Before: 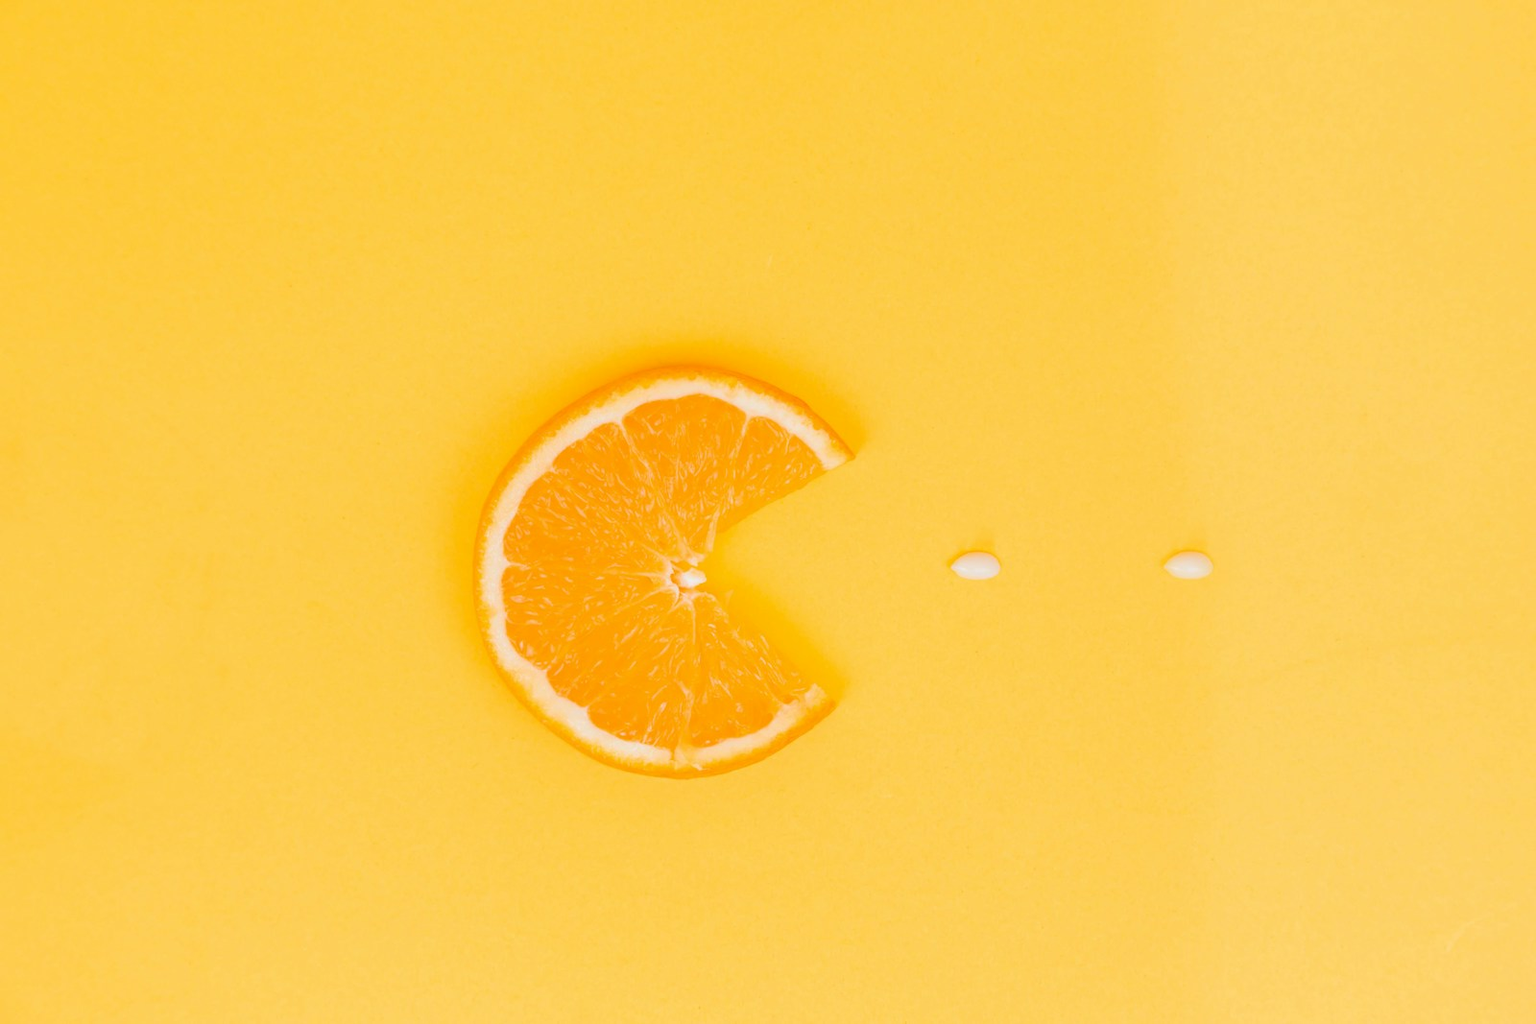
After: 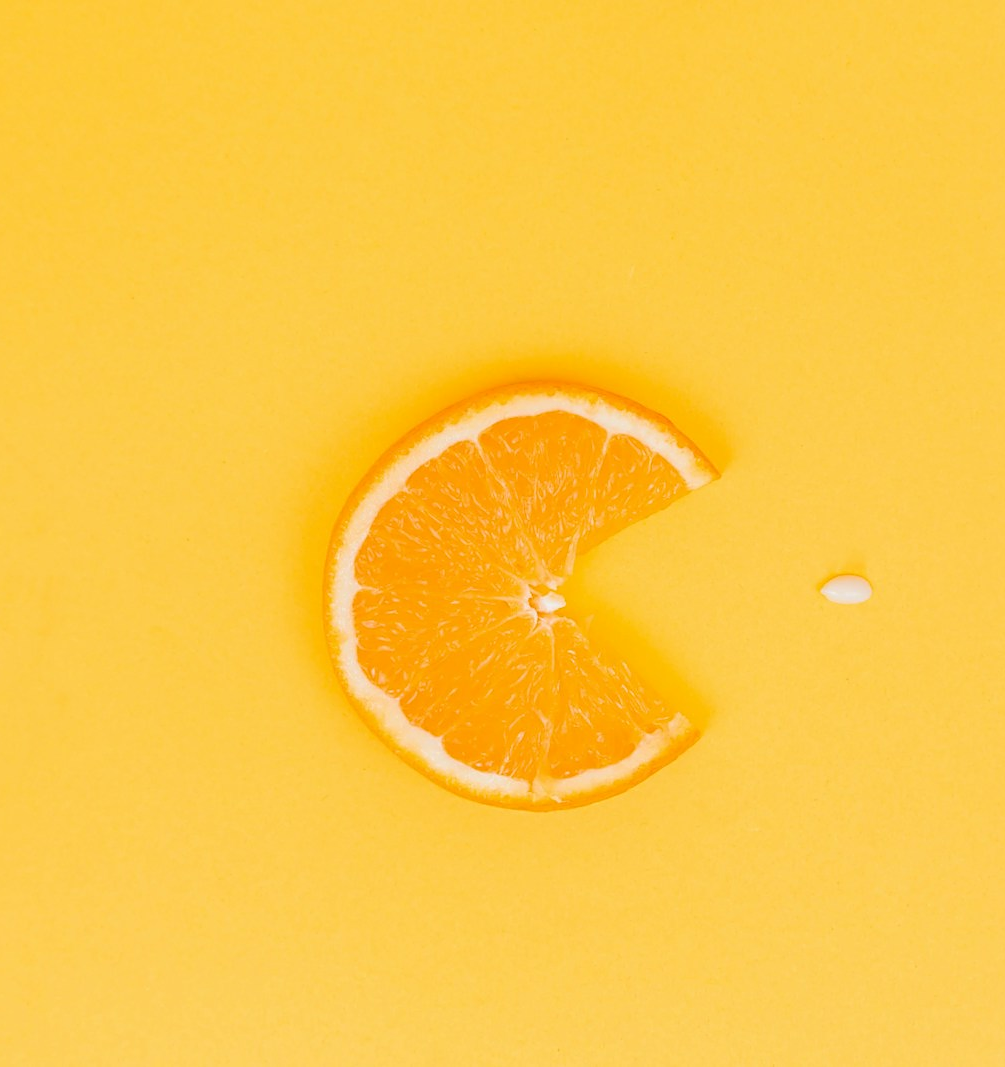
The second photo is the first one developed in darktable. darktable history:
crop: left 10.644%, right 26.528%
sharpen: on, module defaults
